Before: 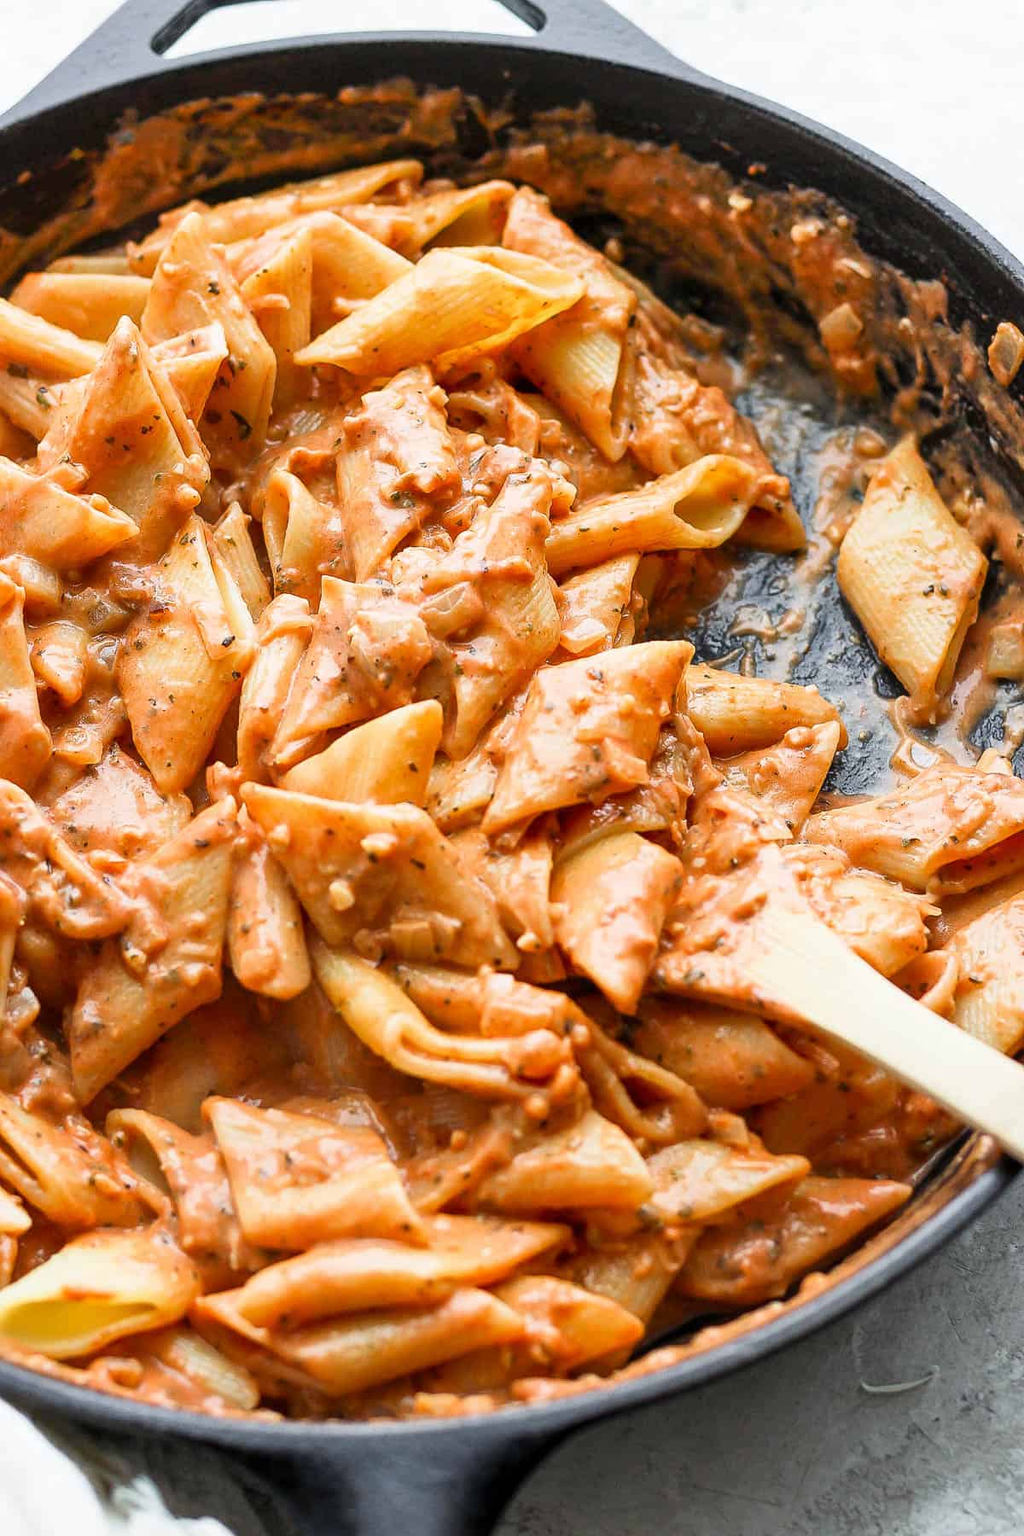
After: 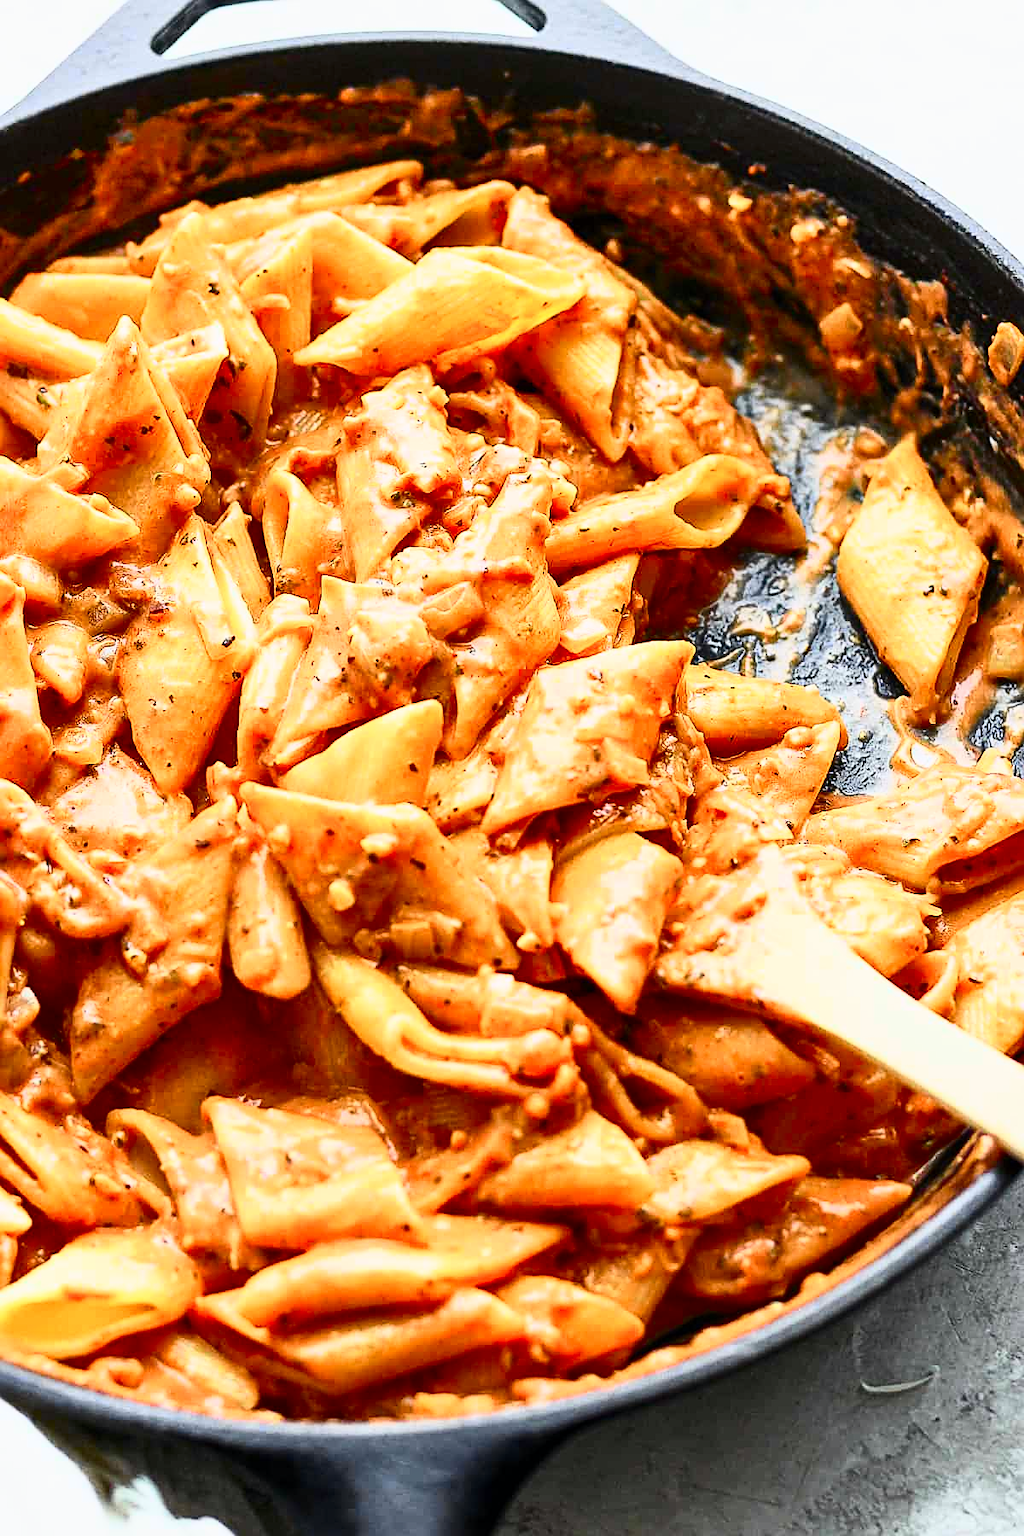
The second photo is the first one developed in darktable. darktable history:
tone equalizer: on, module defaults
sharpen: on, module defaults
tone curve: curves: ch0 [(0, 0) (0.187, 0.12) (0.384, 0.363) (0.577, 0.681) (0.735, 0.881) (0.864, 0.959) (1, 0.987)]; ch1 [(0, 0) (0.402, 0.36) (0.476, 0.466) (0.501, 0.501) (0.518, 0.514) (0.564, 0.614) (0.614, 0.664) (0.741, 0.829) (1, 1)]; ch2 [(0, 0) (0.429, 0.387) (0.483, 0.481) (0.503, 0.501) (0.522, 0.531) (0.564, 0.605) (0.615, 0.697) (0.702, 0.774) (1, 0.895)], color space Lab, independent channels, preserve colors none
